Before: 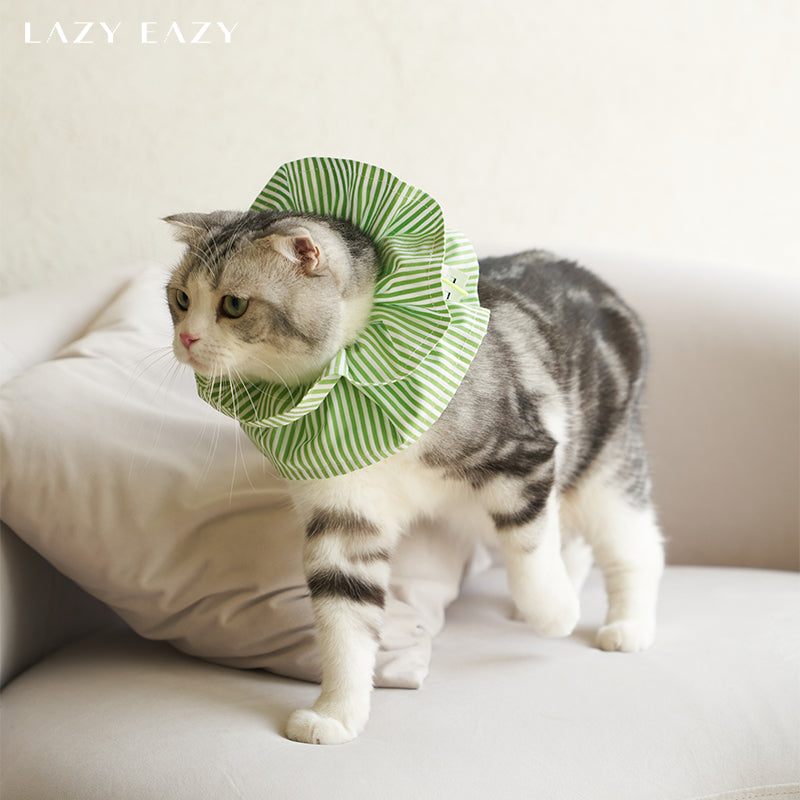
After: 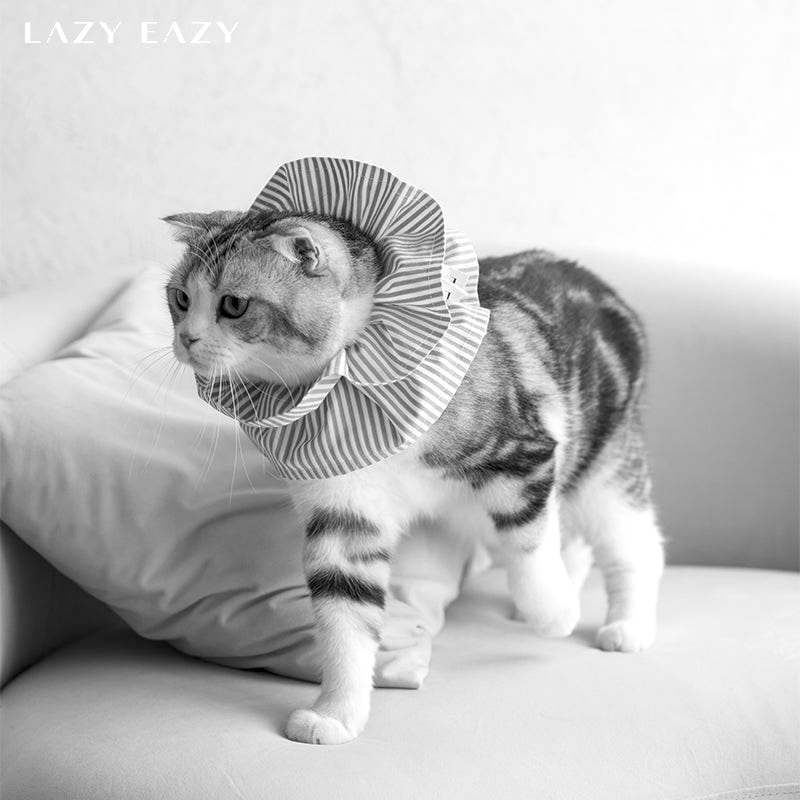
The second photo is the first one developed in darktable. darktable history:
contrast brightness saturation: saturation -1
local contrast: on, module defaults
white balance: red 0.948, green 1.02, blue 1.176
exposure: black level correction 0.005, exposure 0.014 EV, compensate highlight preservation false
